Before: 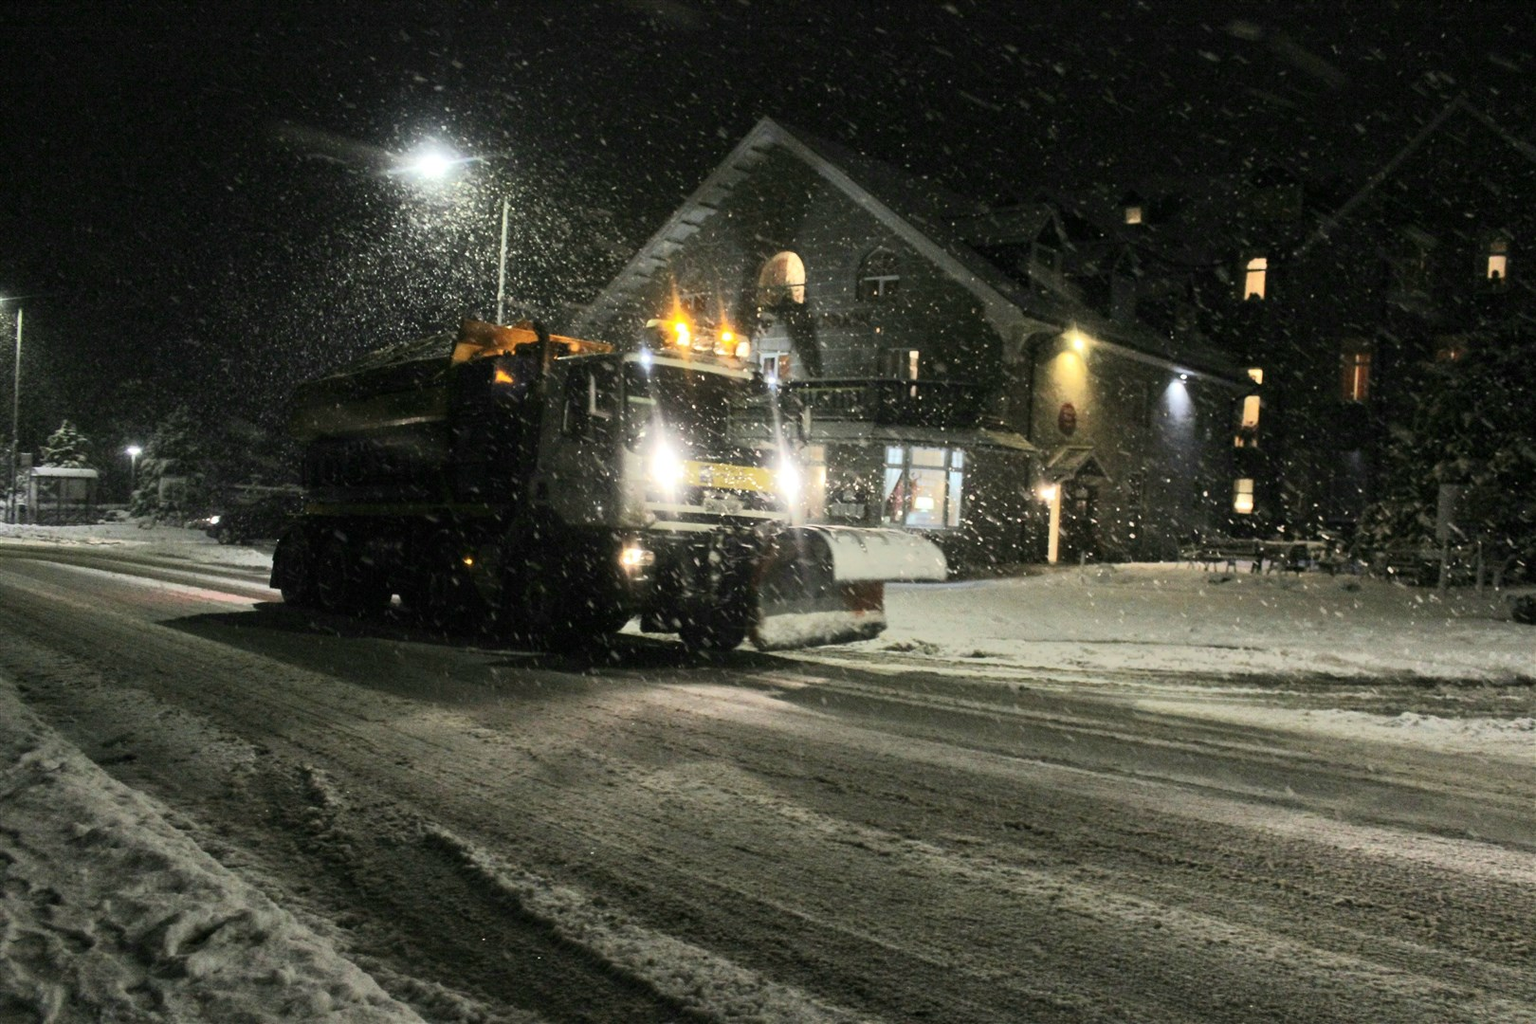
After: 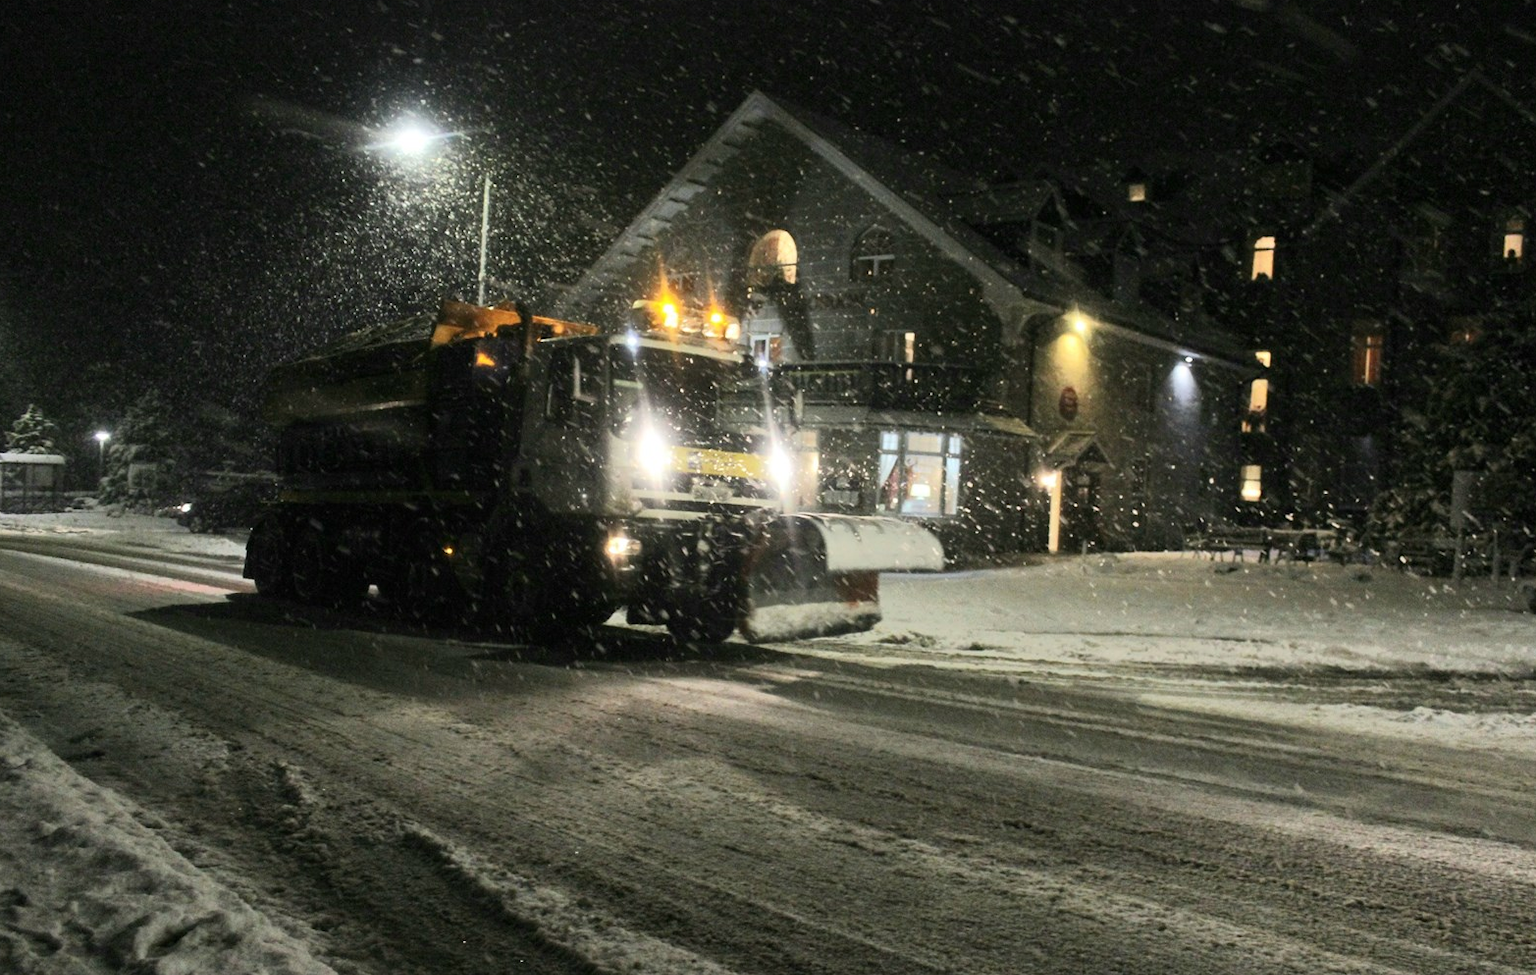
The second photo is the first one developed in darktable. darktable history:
crop: left 2.345%, top 2.905%, right 1.018%, bottom 4.972%
